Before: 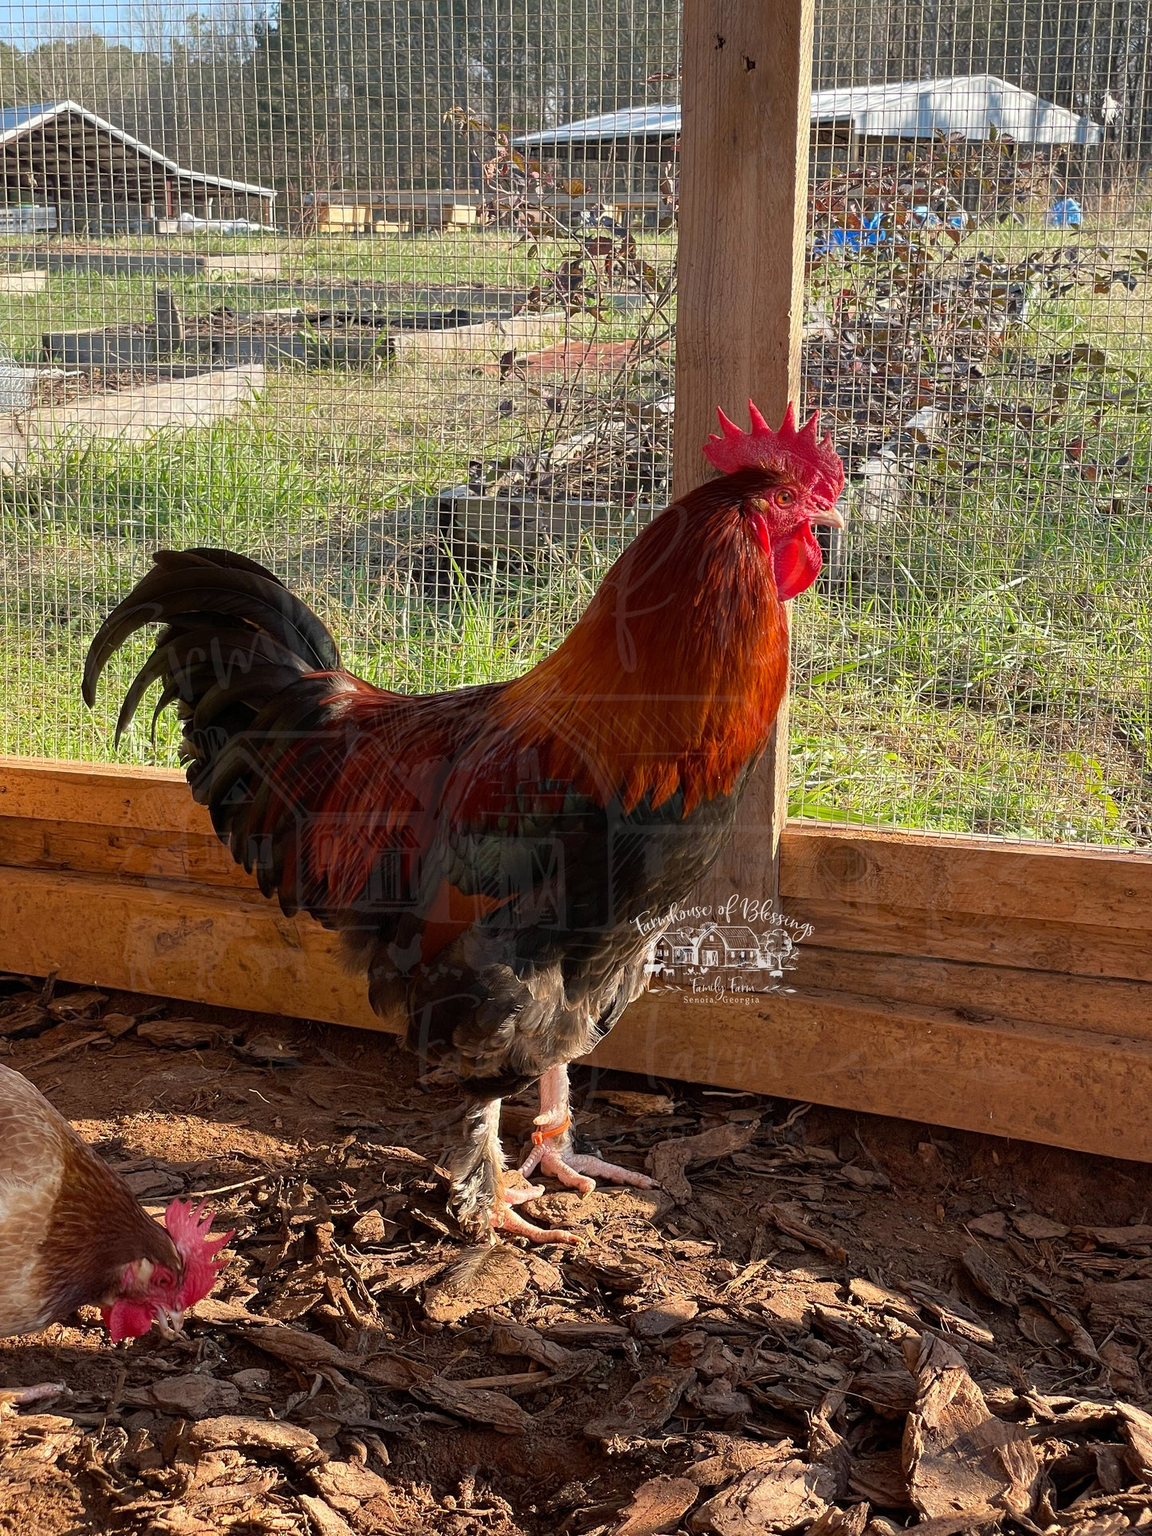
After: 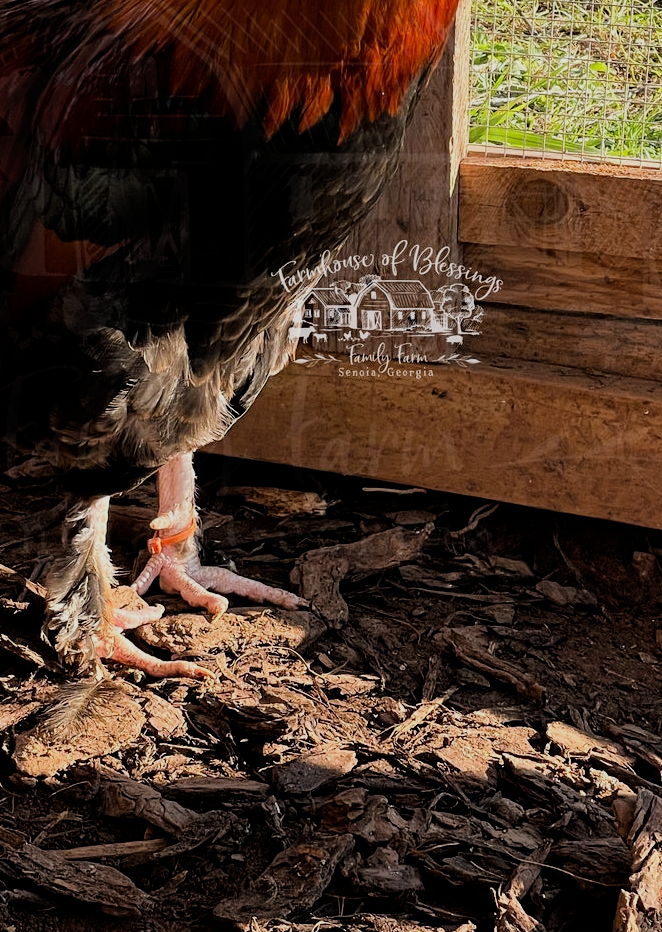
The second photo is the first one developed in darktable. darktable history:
filmic rgb: black relative exposure -5 EV, hardness 2.88, contrast 1.2, highlights saturation mix -30%
crop: left 35.976%, top 45.819%, right 18.162%, bottom 5.807%
